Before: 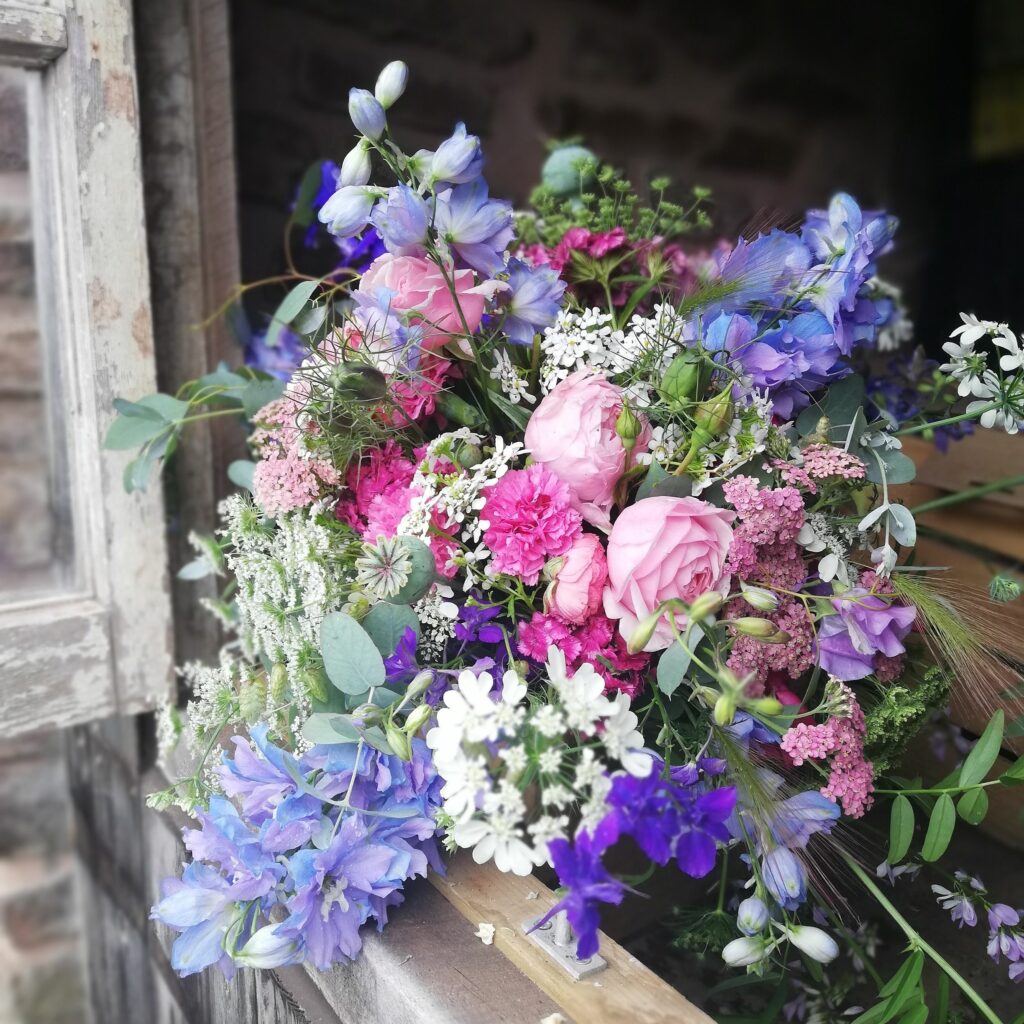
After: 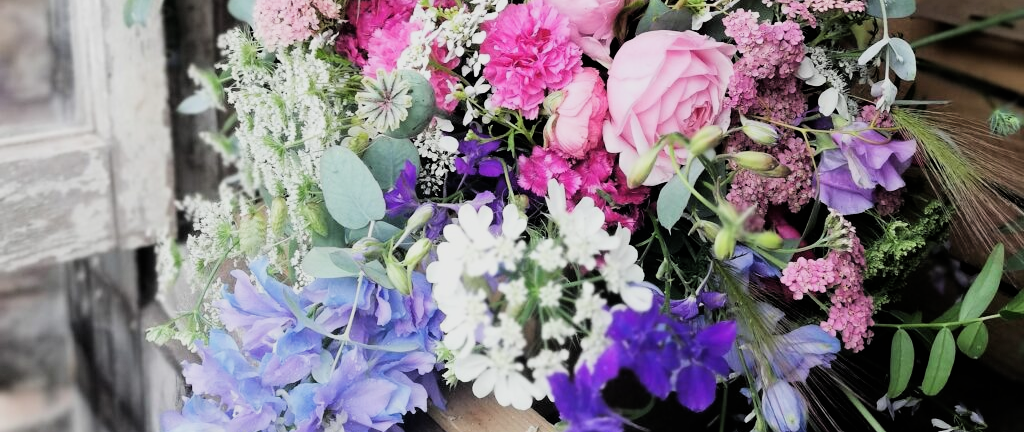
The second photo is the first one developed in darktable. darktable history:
crop: top 45.551%, bottom 12.262%
filmic rgb: black relative exposure -5 EV, hardness 2.88, contrast 1.4
